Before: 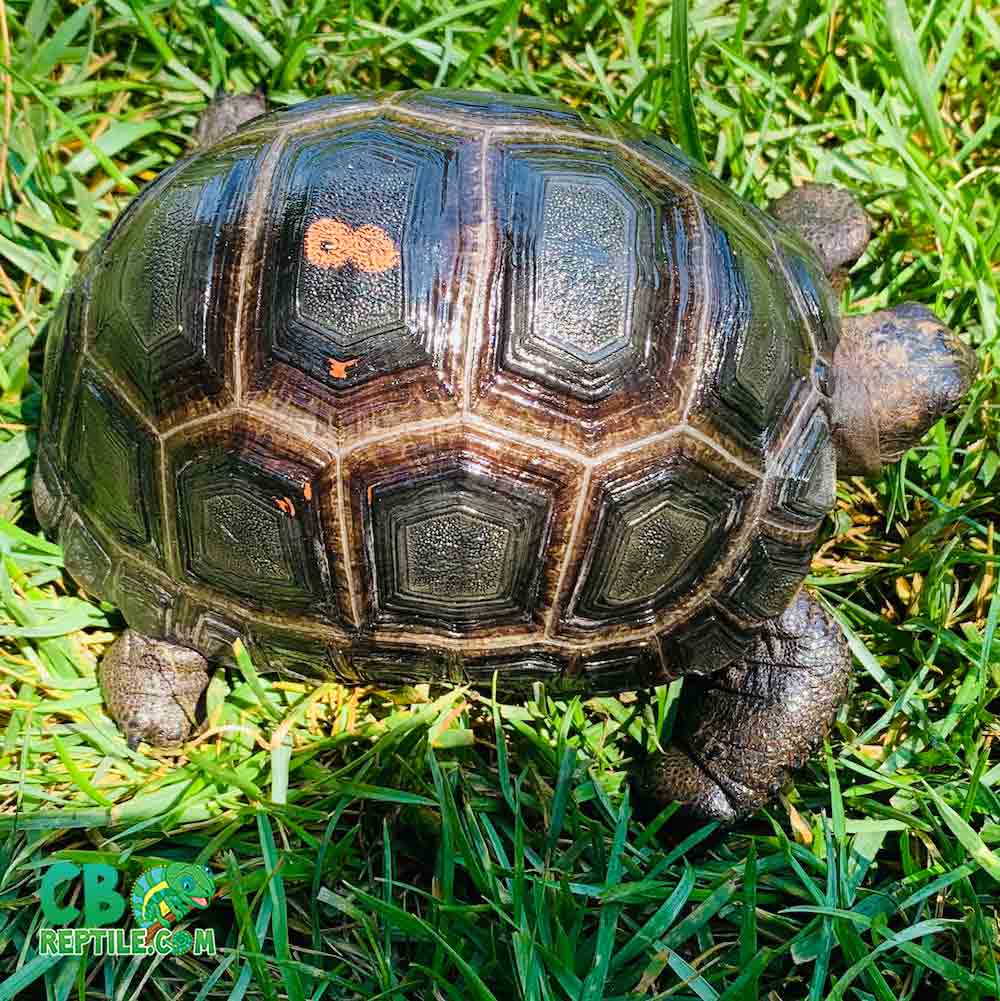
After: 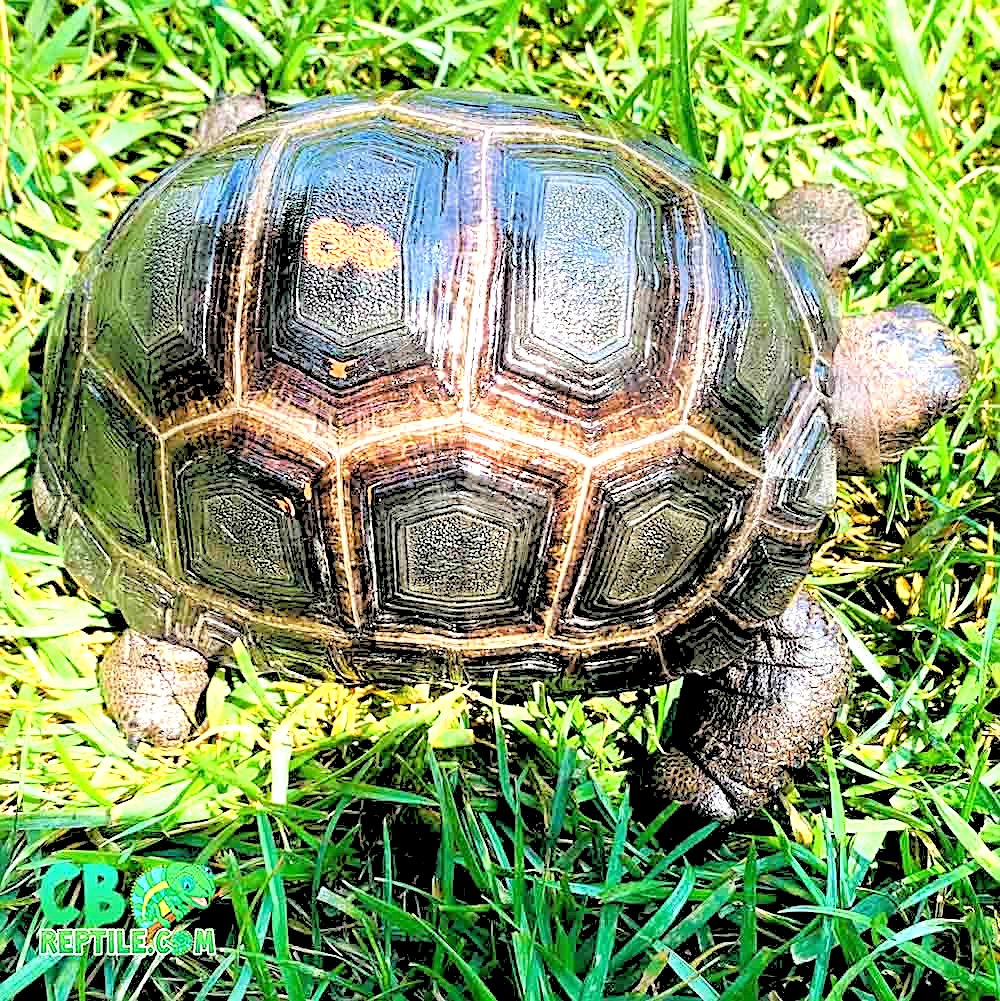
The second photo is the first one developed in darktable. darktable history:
exposure: black level correction 0, exposure 0.9 EV, compensate highlight preservation false
rgb levels: levels [[0.027, 0.429, 0.996], [0, 0.5, 1], [0, 0.5, 1]]
sharpen: on, module defaults
